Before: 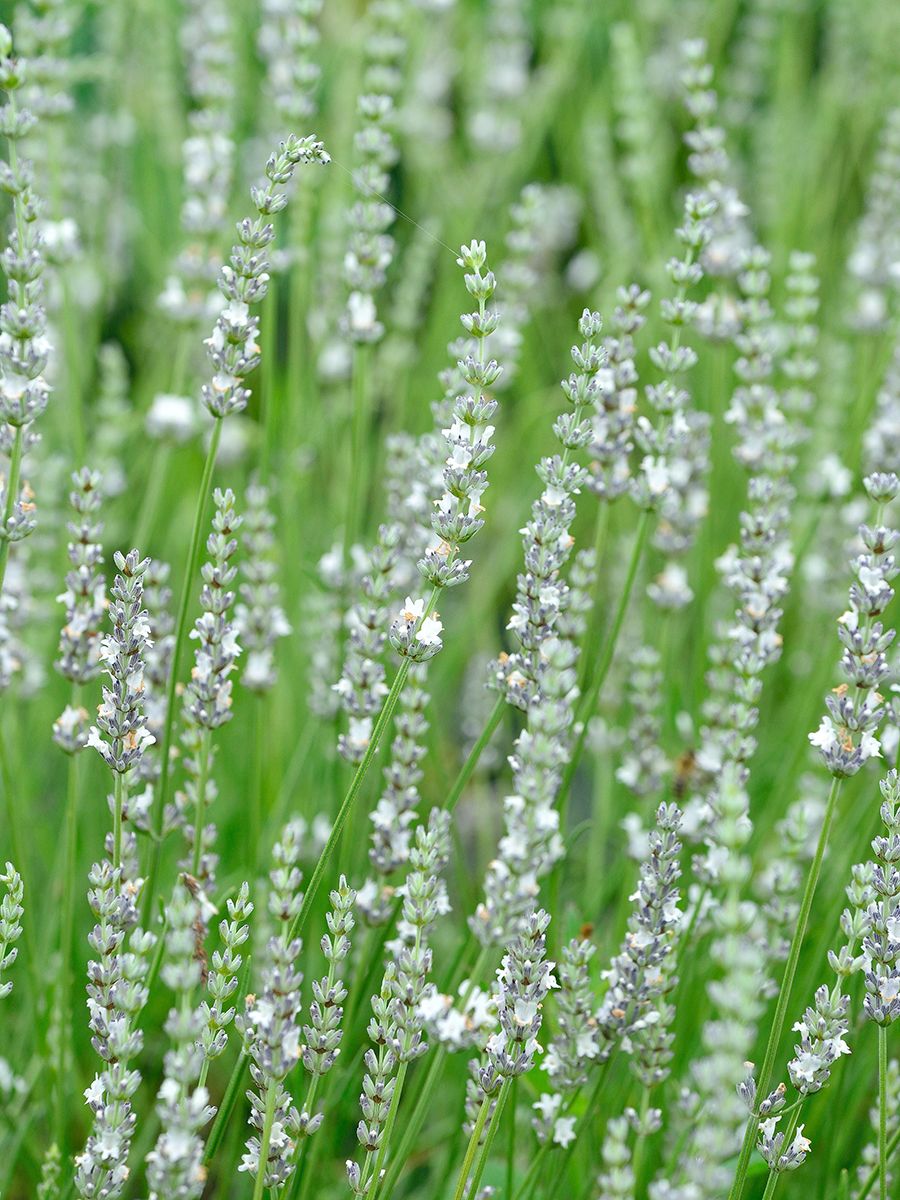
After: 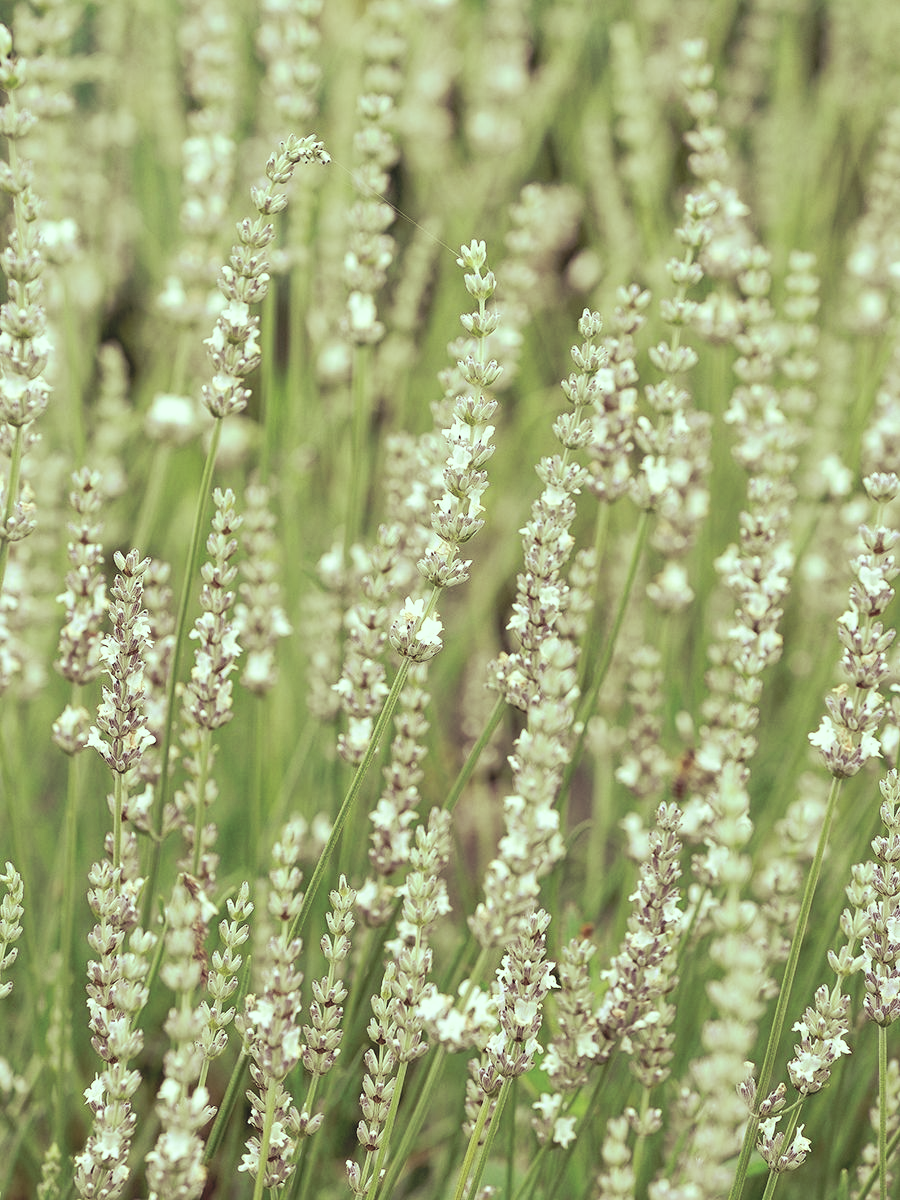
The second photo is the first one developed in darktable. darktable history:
tone curve: curves: ch0 [(0, 0) (0.003, 0.009) (0.011, 0.019) (0.025, 0.034) (0.044, 0.057) (0.069, 0.082) (0.1, 0.104) (0.136, 0.131) (0.177, 0.165) (0.224, 0.212) (0.277, 0.279) (0.335, 0.342) (0.399, 0.401) (0.468, 0.477) (0.543, 0.572) (0.623, 0.675) (0.709, 0.772) (0.801, 0.85) (0.898, 0.942) (1, 1)], preserve colors none
color look up table: target L [98.2, 97.33, 85.23, 87.74, 77.54, 74.15, 68.08, 64.62, 56.73, 56.38, 28.77, 200.87, 97.03, 89.61, 85.86, 82.93, 82.19, 76.54, 72.1, 64.43, 56.74, 41.03, 31.9, 38.75, 21.14, 96.96, 89.46, 77.3, 81.76, 69.75, 72.74, 63.98, 57.87, 67.44, 52.44, 35.95, 40.56, 47.05, 53.24, 28.8, 11.95, 87.13, 89.25, 75.84, 75.68, 76.75, 59.44, 32, 4.231], target a [-29.02, -31.21, -17.82, -25.15, -9.535, -38.97, -32, -9.307, -23.45, -0.803, -8.037, 0, -19.82, 4.579, 1.265, 8.558, 4.382, 24.87, 21.23, 43.37, 6.511, 41.04, 14.77, 35.24, 22.23, -19.29, 5.903, -5.442, 16.61, -0.76, 39.67, 10.66, 1.963, 52.28, 30.39, 14.6, 22.11, 2.735, 28, 27, 16.19, -23.46, -5.418, -34.96, -30.82, -18.57, -16.58, 7.215, 1.904], target b [46.96, 67.51, 9.963, 44.41, 48.21, 19.03, 40.49, 19.93, 27.02, 33.4, 6.586, -0.001, 27.92, 9.941, 37.95, 26.19, 51.82, 11.68, 31.44, 19.77, 19.75, 5.64, 18.36, 18.37, 9.307, 13.05, -18.22, 17.05, -15.89, -2.085, -14, 7.715, 13.29, -37.87, -9.749, 7.334, -3.621, -17.81, -51.65, -9.824, 0.641, -22.82, -19.74, 4.585, -7.047, -28.32, 6.11, -5.572, 0.045], num patches 49
